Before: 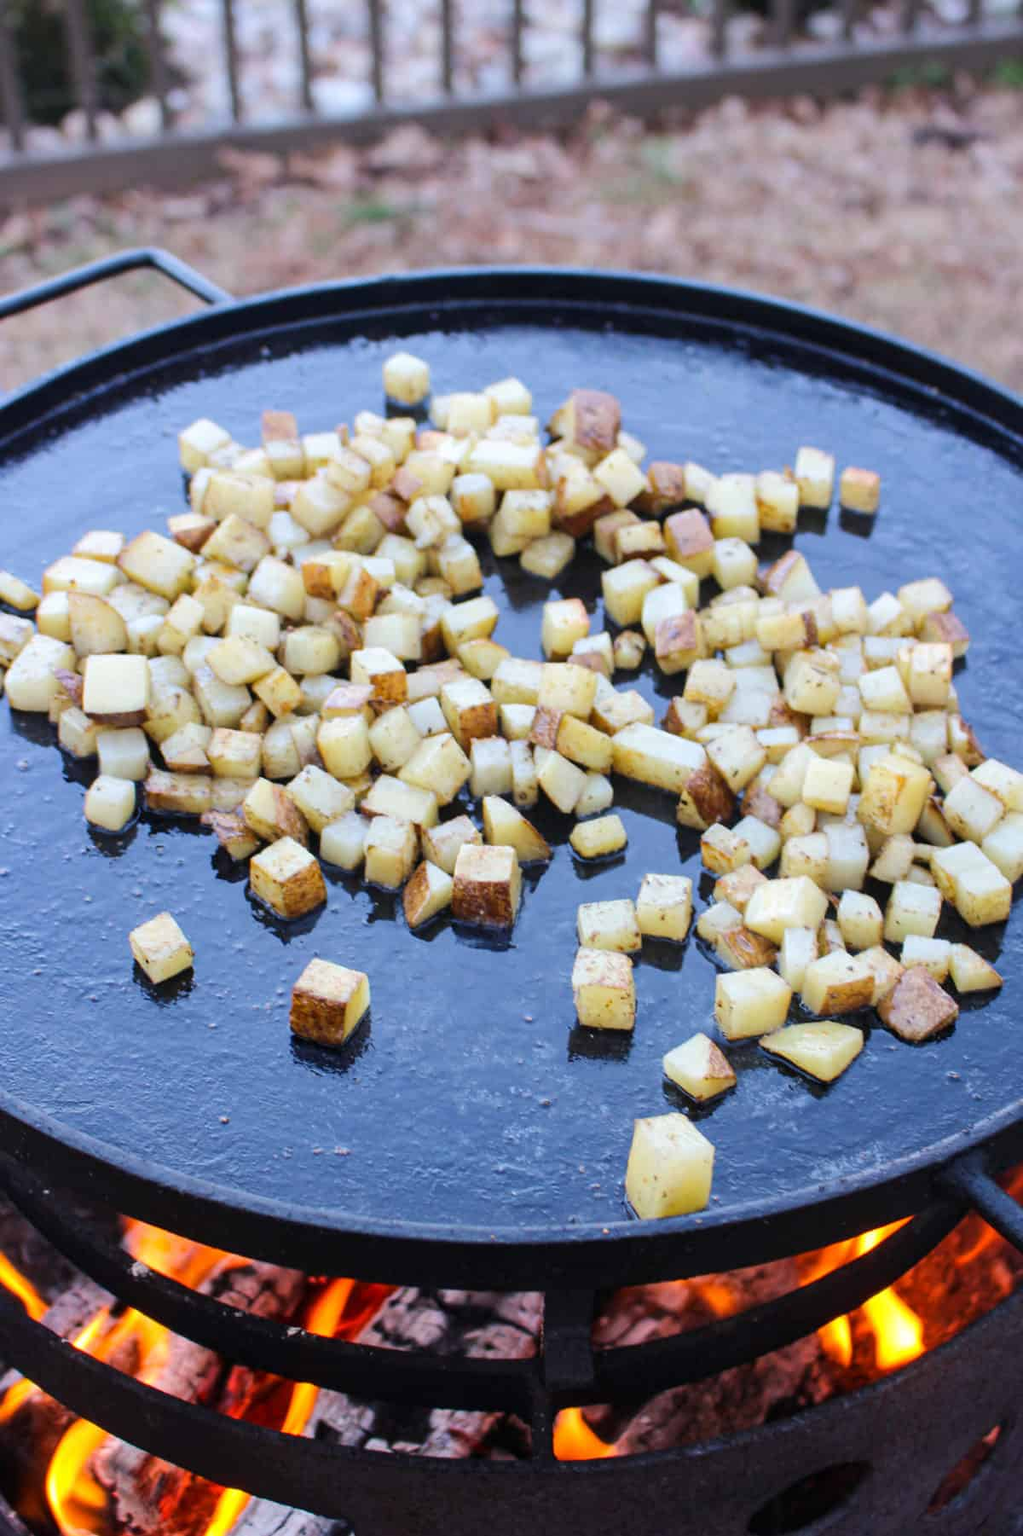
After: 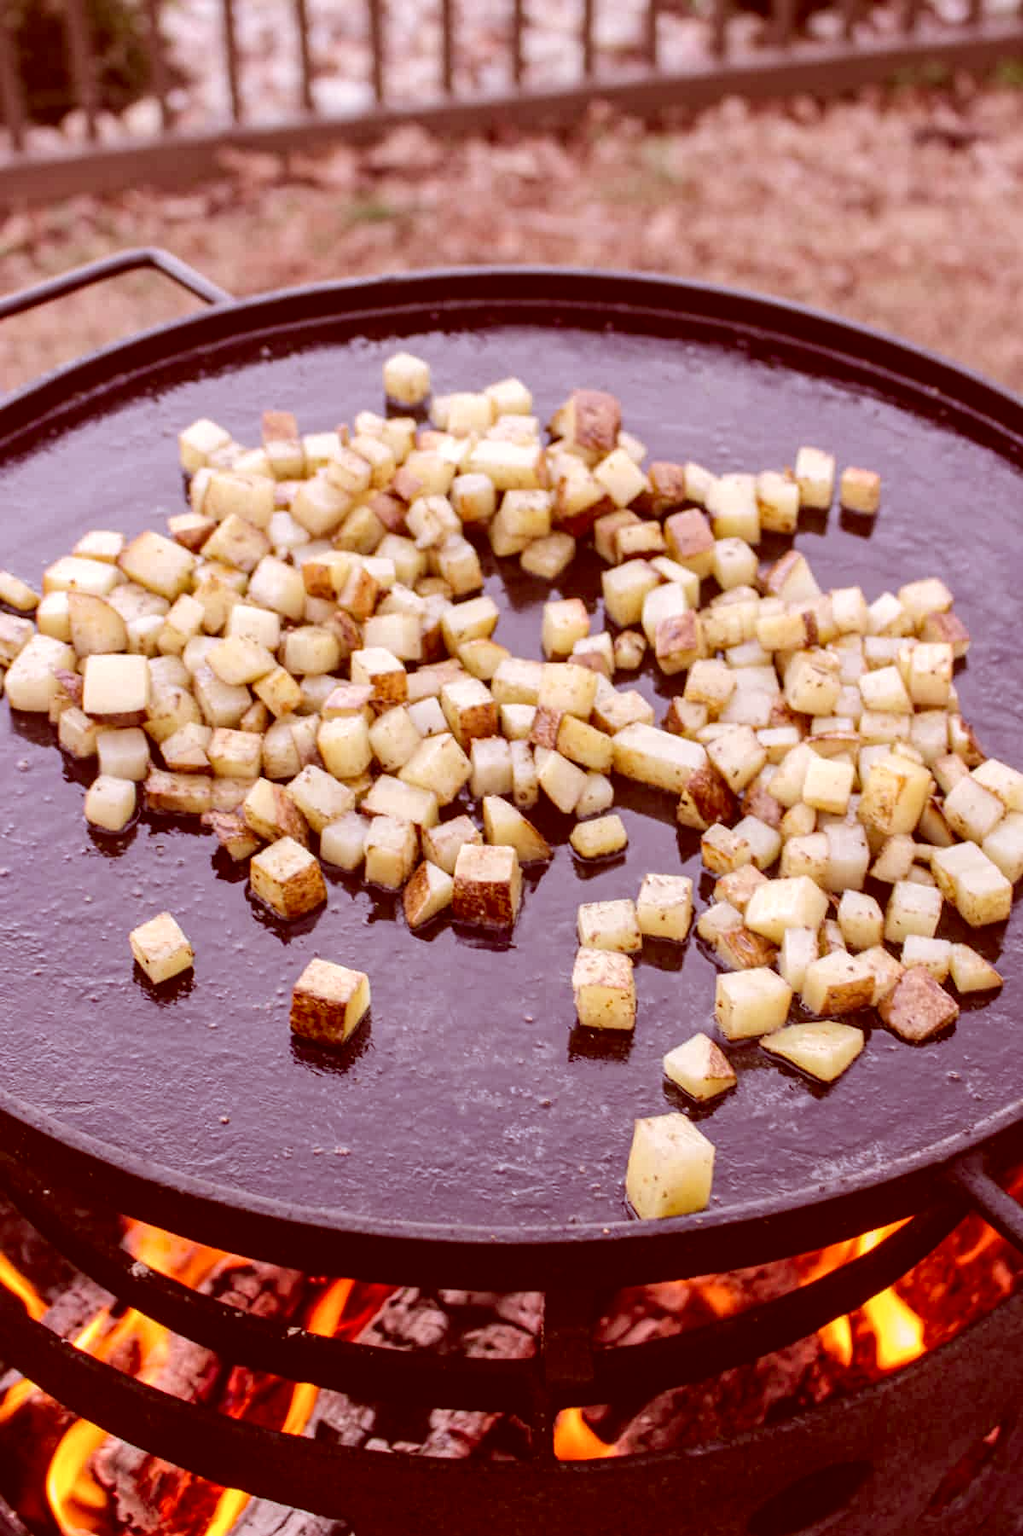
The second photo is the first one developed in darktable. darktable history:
color correction: highlights a* 9.03, highlights b* 8.71, shadows a* 40, shadows b* 40, saturation 0.8
local contrast: on, module defaults
